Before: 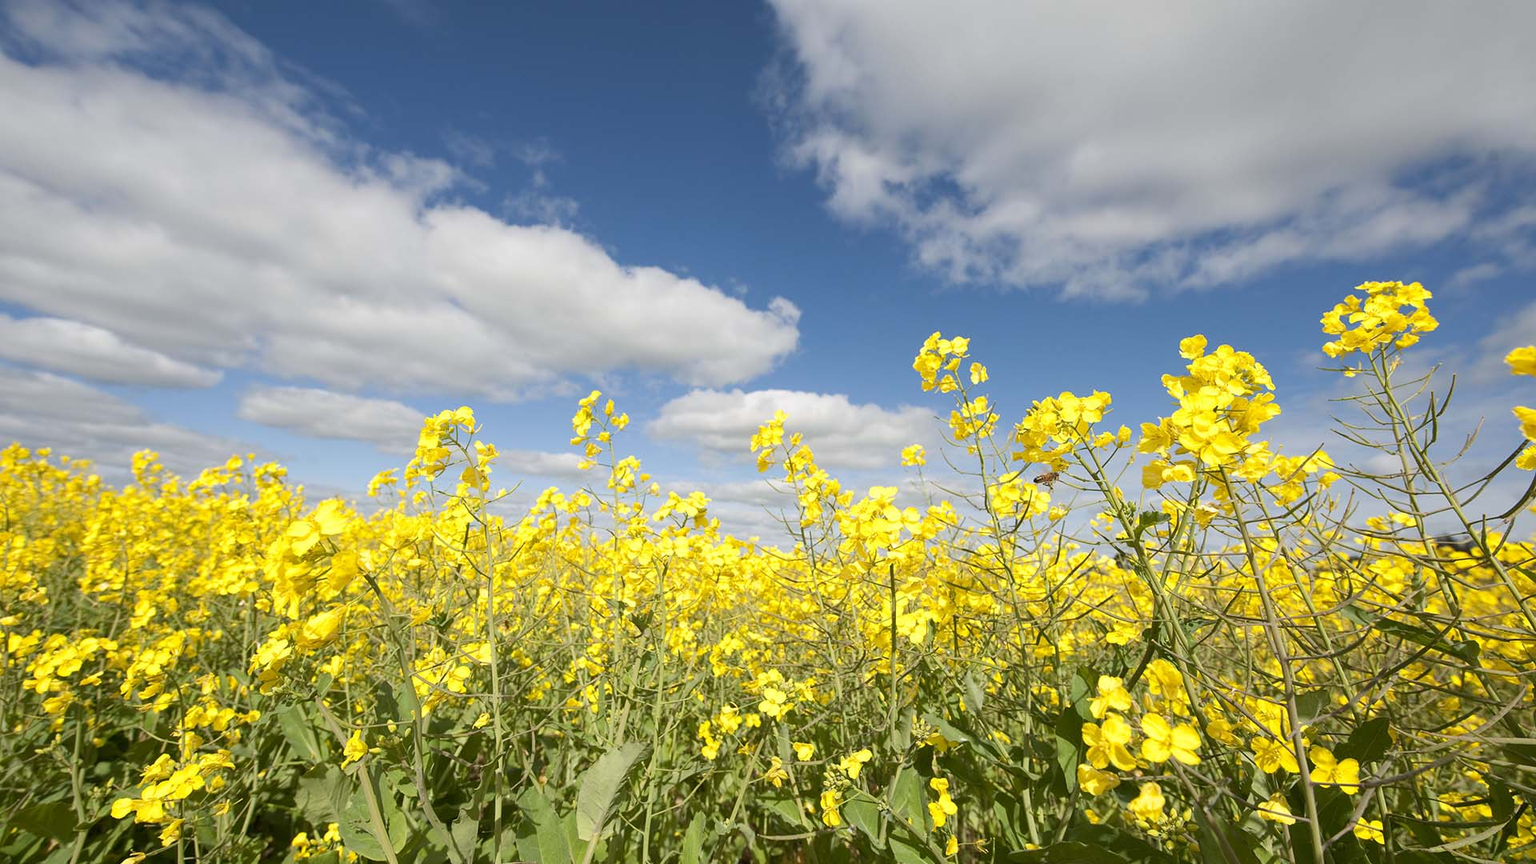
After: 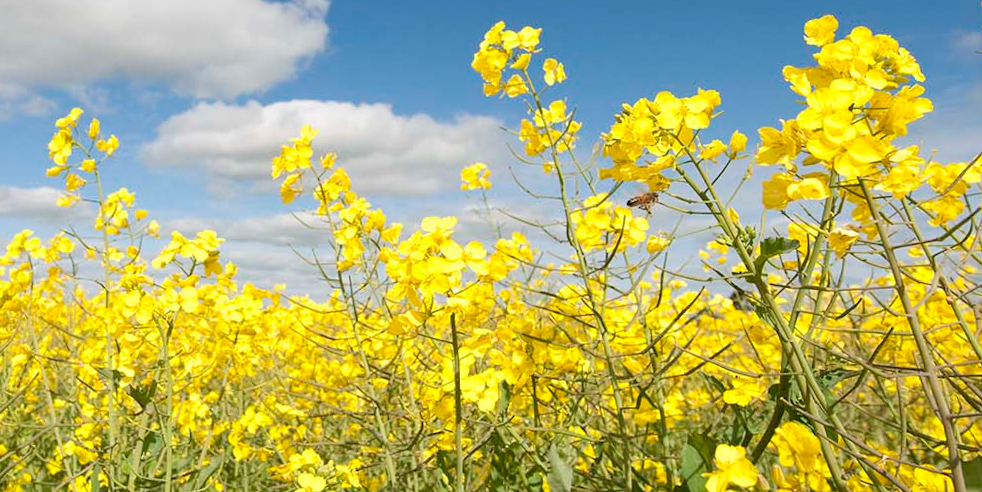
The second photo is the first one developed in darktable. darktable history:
tone equalizer: on, module defaults
exposure: compensate highlight preservation false
rotate and perspective: rotation -1.75°, automatic cropping off
crop: left 35.03%, top 36.625%, right 14.663%, bottom 20.057%
